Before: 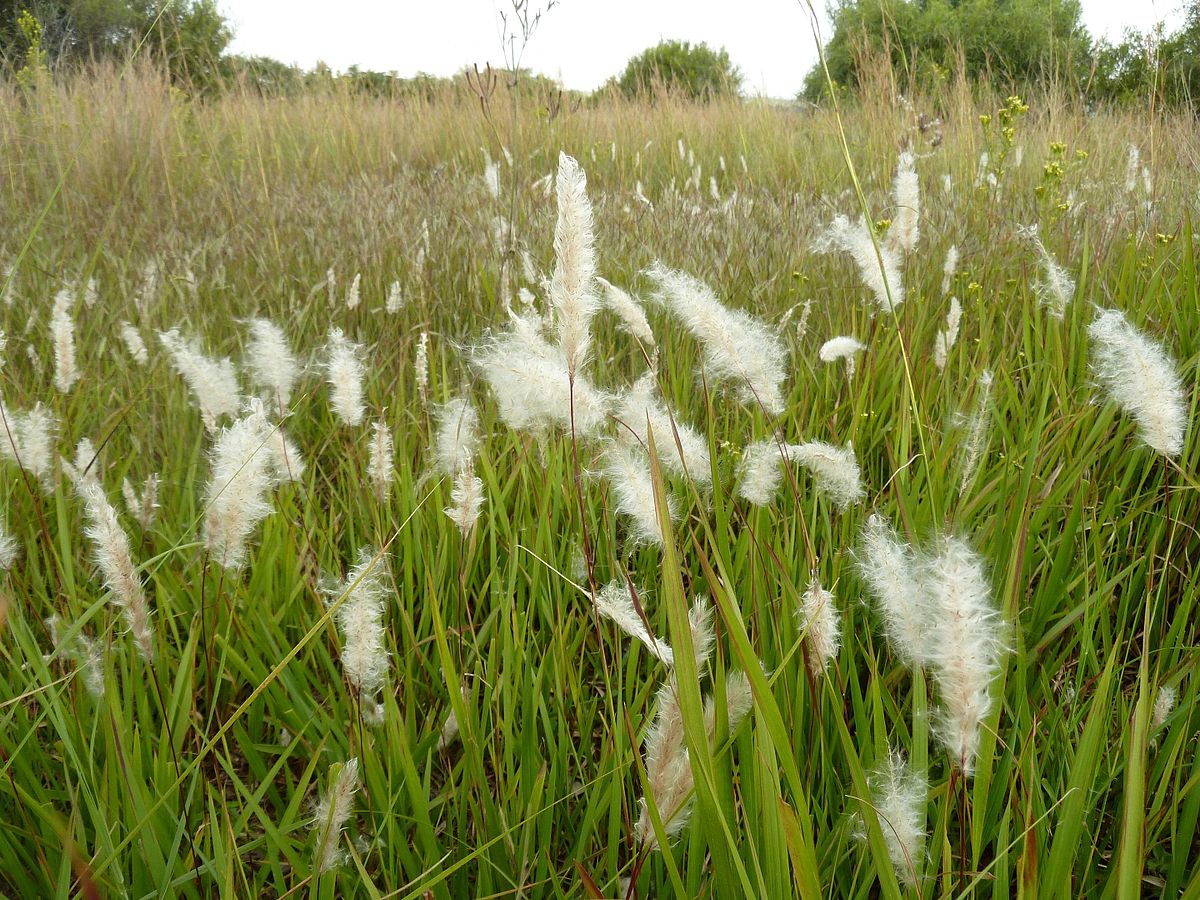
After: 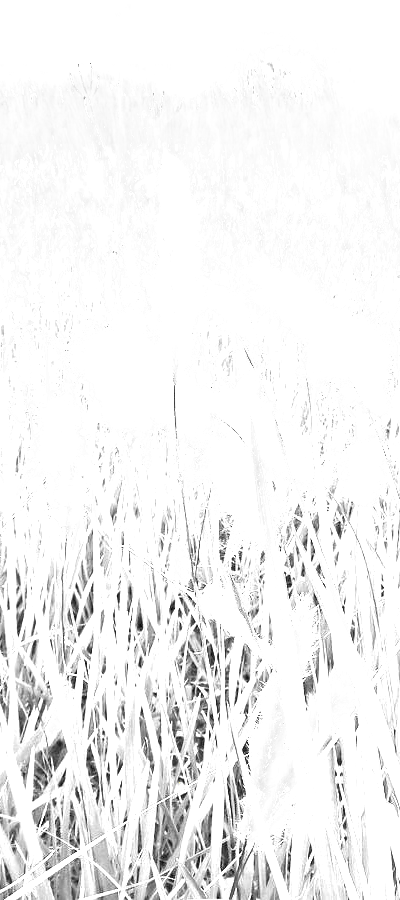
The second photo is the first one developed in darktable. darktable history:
exposure: black level correction 0.1, exposure 2.986 EV, compensate highlight preservation false
filmic rgb: black relative exposure -8.18 EV, white relative exposure 2.22 EV, hardness 7.06, latitude 84.86%, contrast 1.687, highlights saturation mix -3.52%, shadows ↔ highlights balance -2.26%, add noise in highlights 0.002, color science v3 (2019), use custom middle-gray values true, contrast in highlights soft
crop: left 33.093%, right 33.536%
